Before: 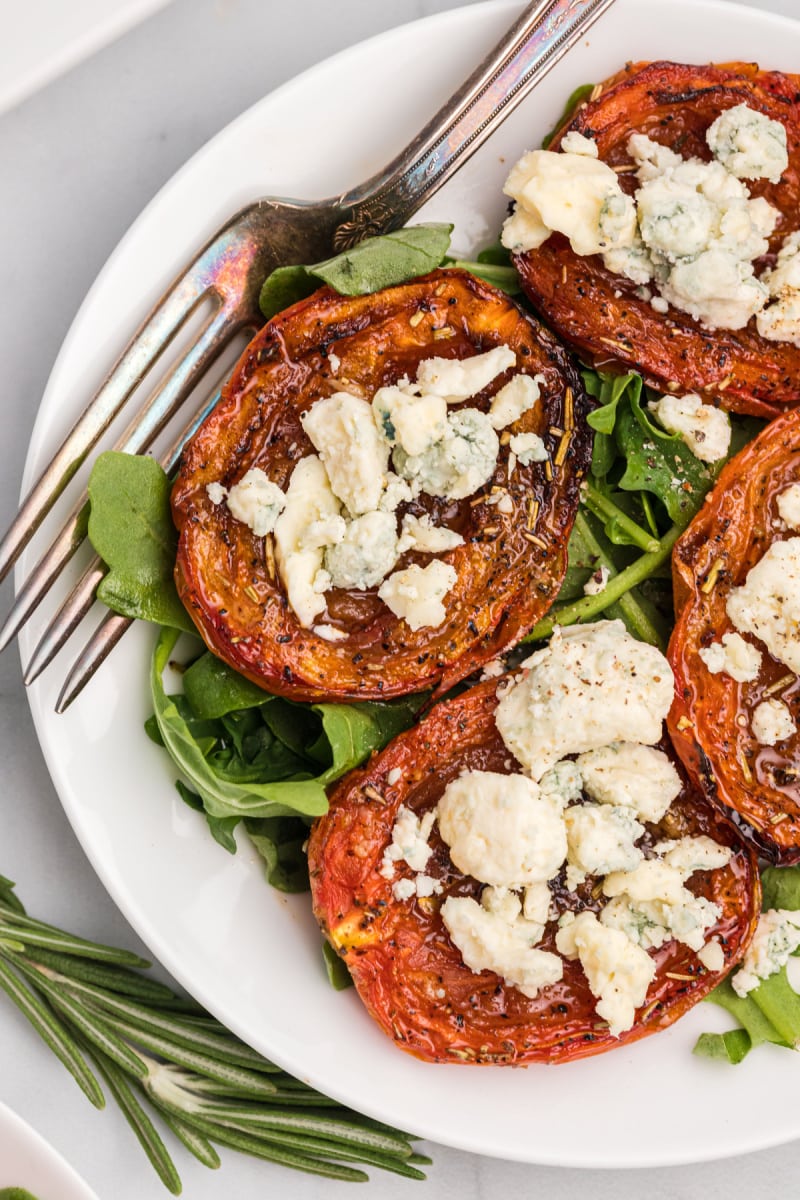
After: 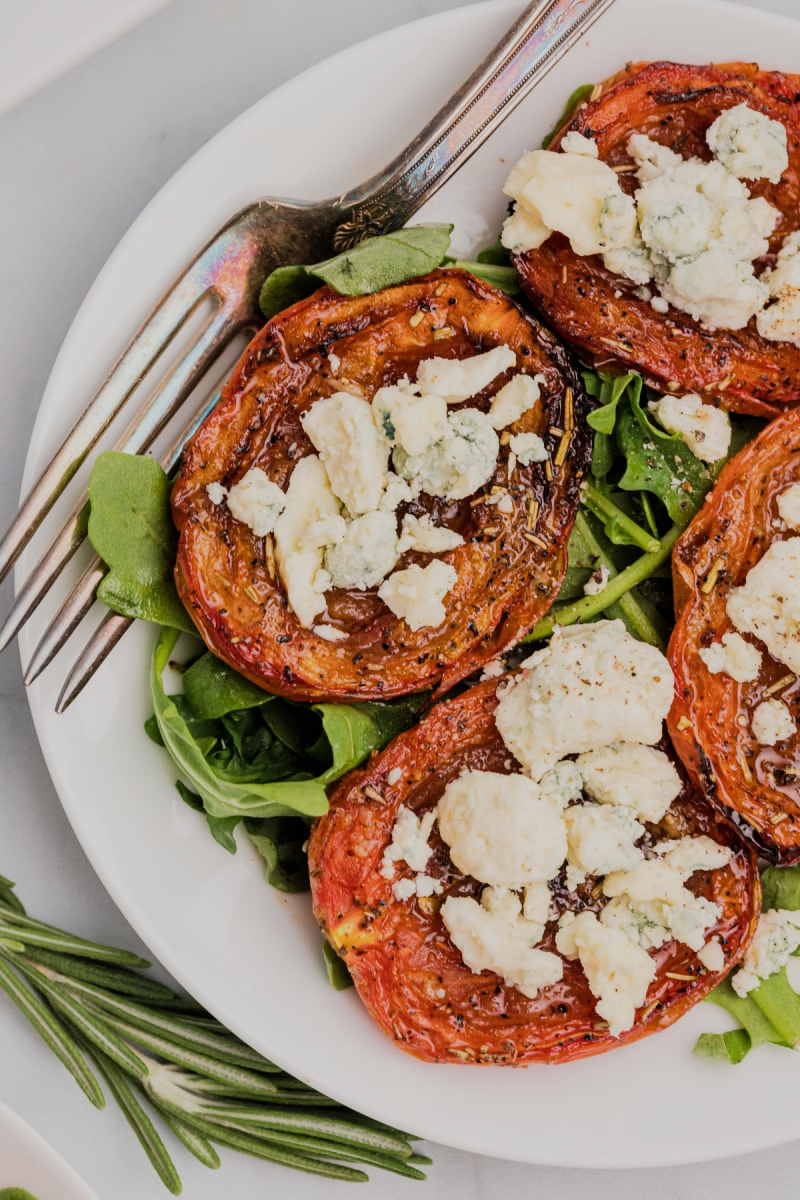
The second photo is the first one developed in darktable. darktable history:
filmic rgb: black relative exposure -16 EV, white relative exposure 6.93 EV, hardness 4.71
